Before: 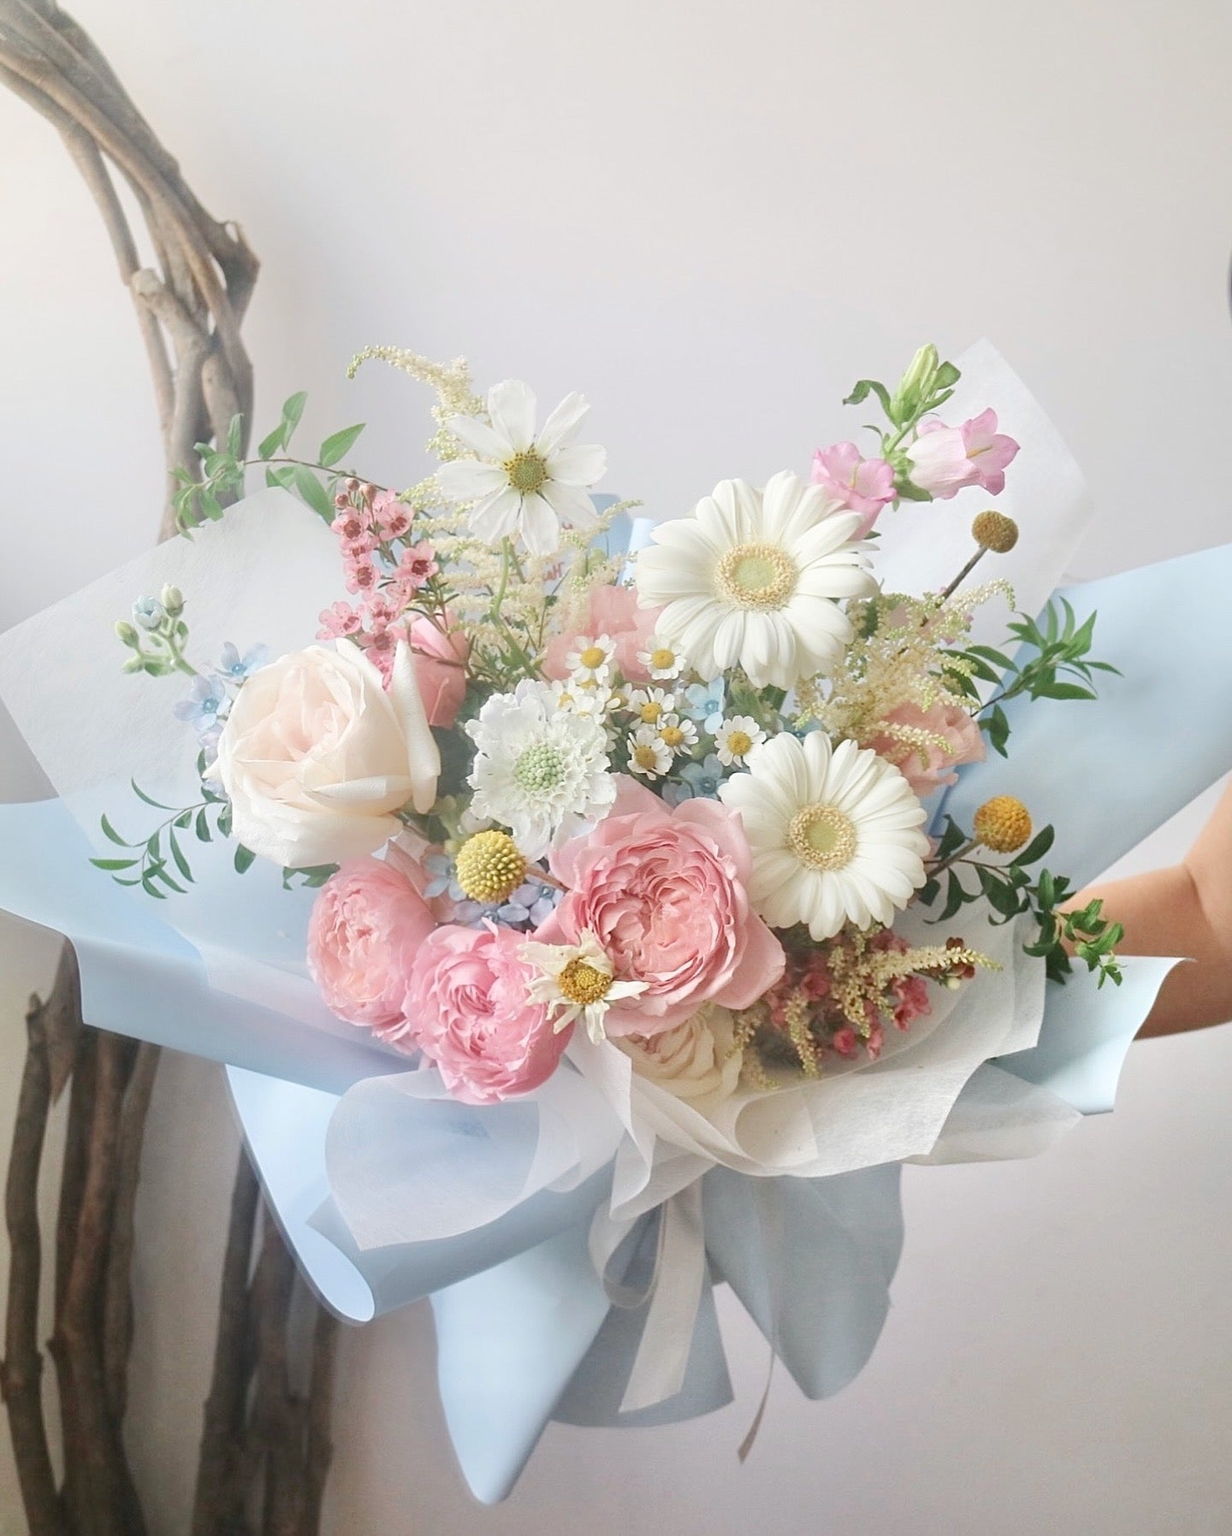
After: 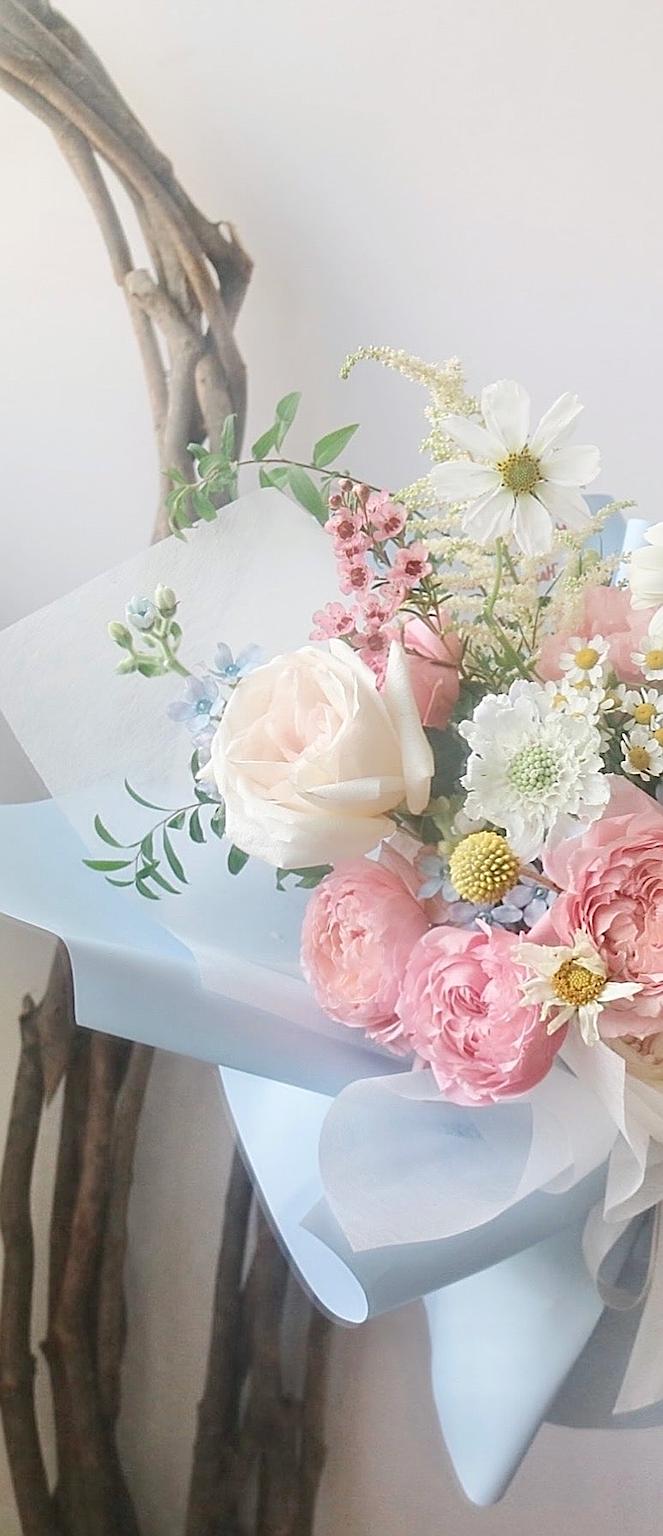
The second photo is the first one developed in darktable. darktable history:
crop: left 0.587%, right 45.588%, bottom 0.086%
sharpen: on, module defaults
